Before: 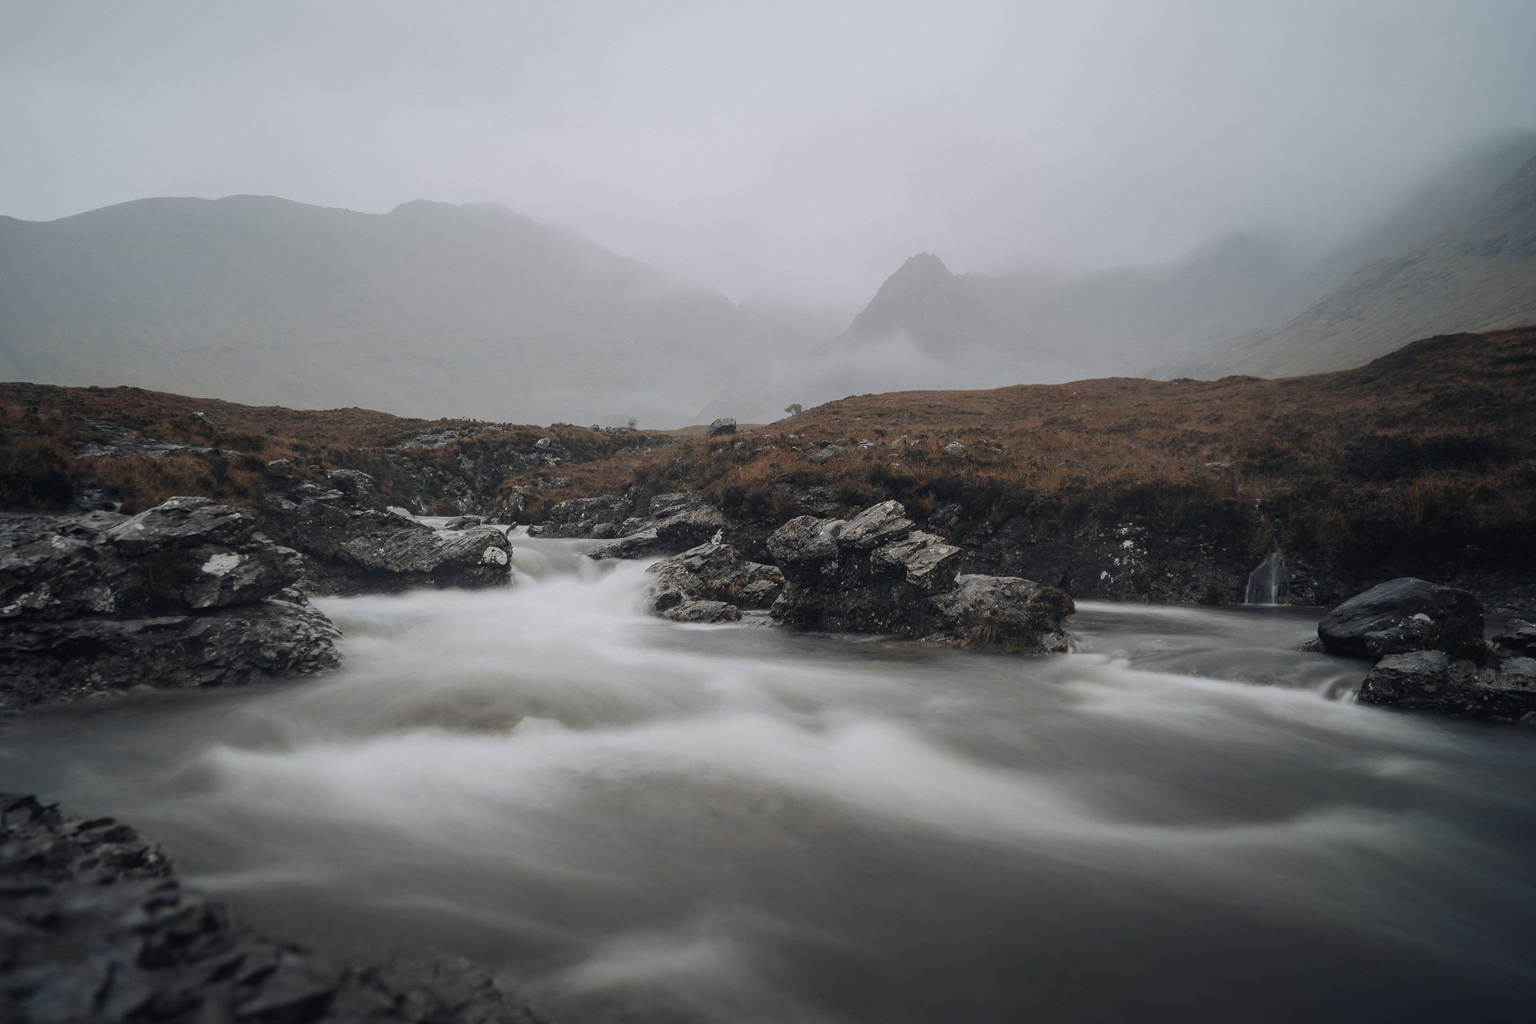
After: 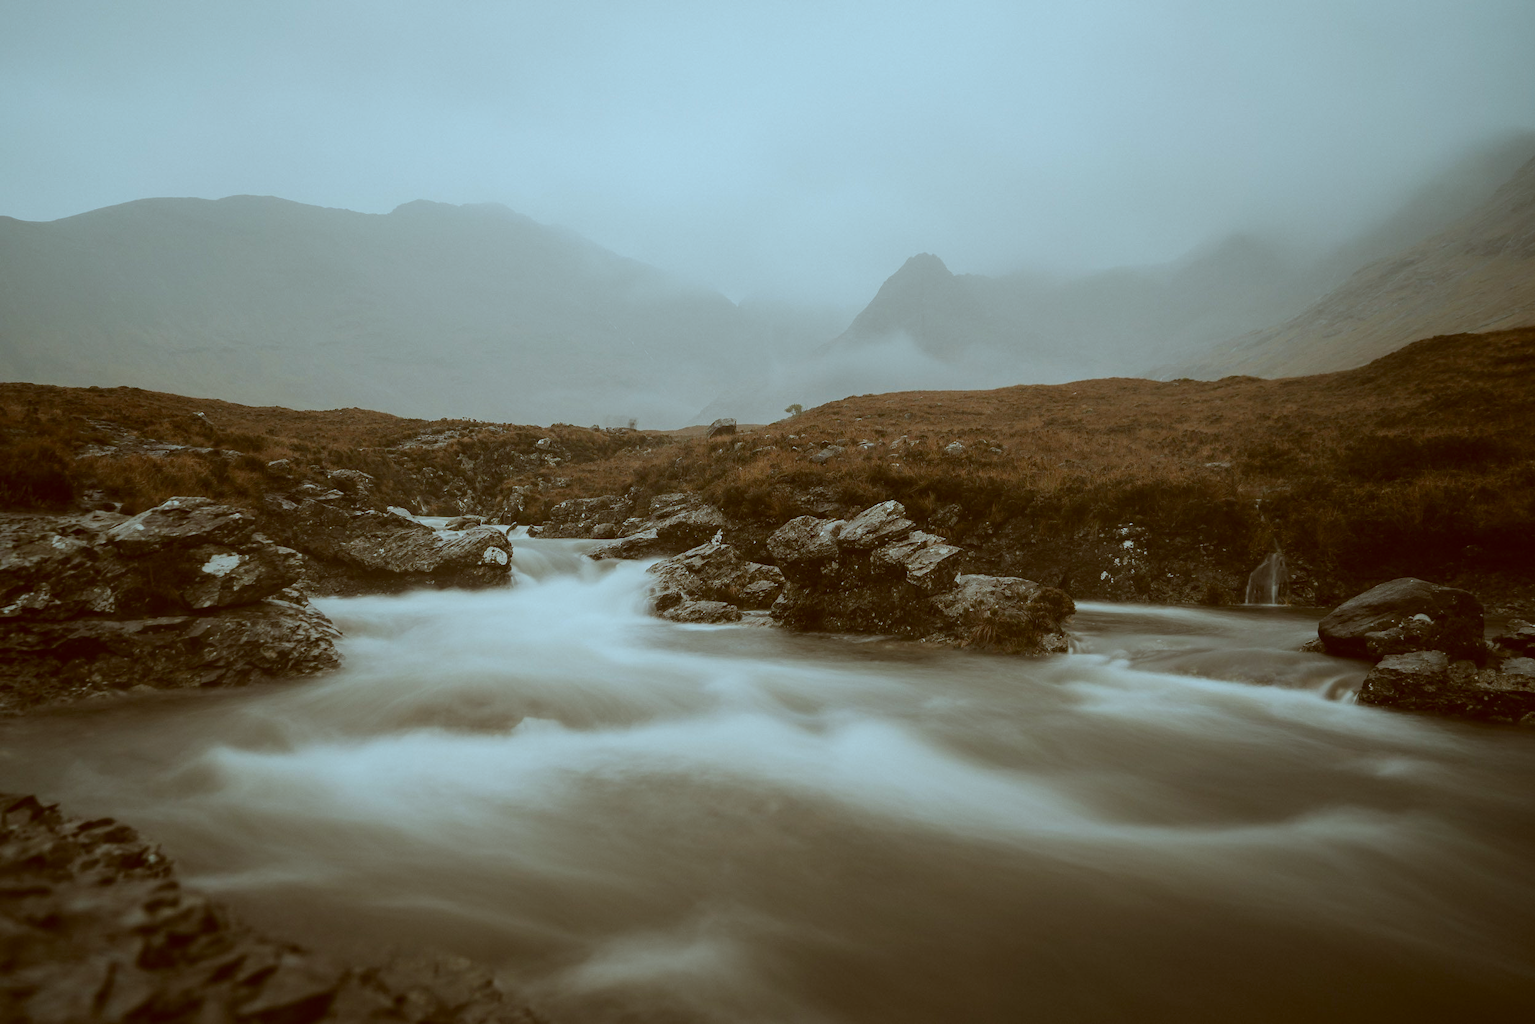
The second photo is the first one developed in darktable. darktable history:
color correction: highlights a* -15.07, highlights b* -15.99, shadows a* 10.35, shadows b* 29.87
